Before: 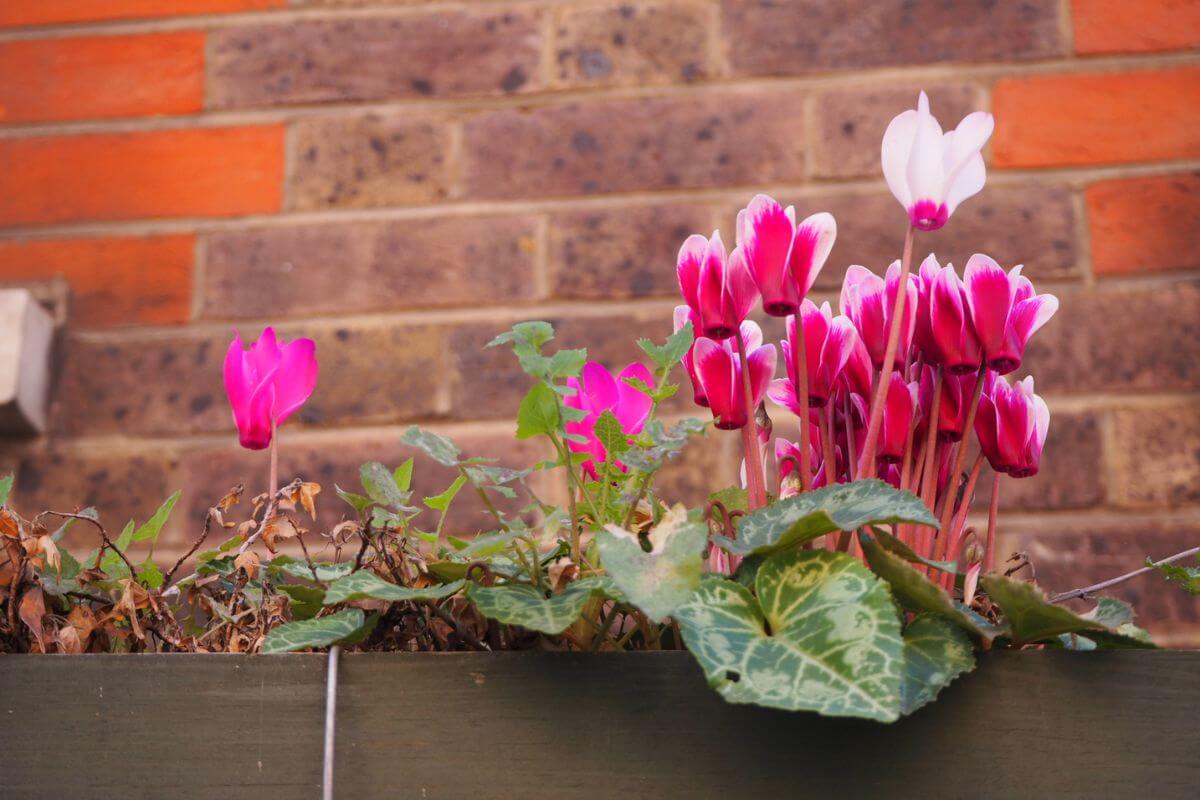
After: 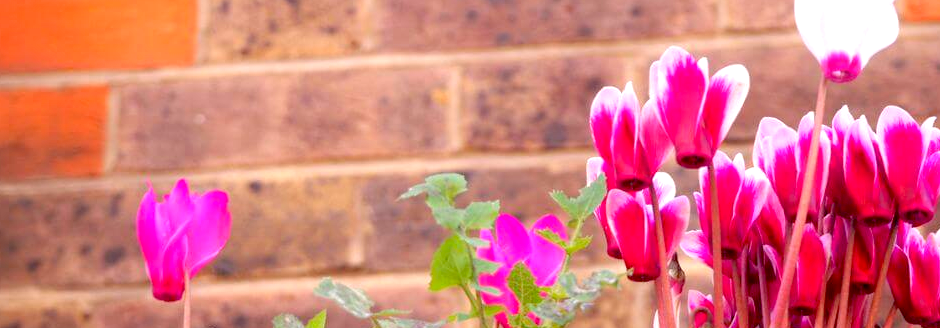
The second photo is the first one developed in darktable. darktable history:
shadows and highlights: radius 94.97, shadows -13.99, white point adjustment 0.212, highlights 31.04, compress 48.29%, soften with gaussian
crop: left 7.276%, top 18.558%, right 14.355%, bottom 40.364%
exposure: black level correction 0.012, exposure 0.691 EV, compensate exposure bias true, compensate highlight preservation false
